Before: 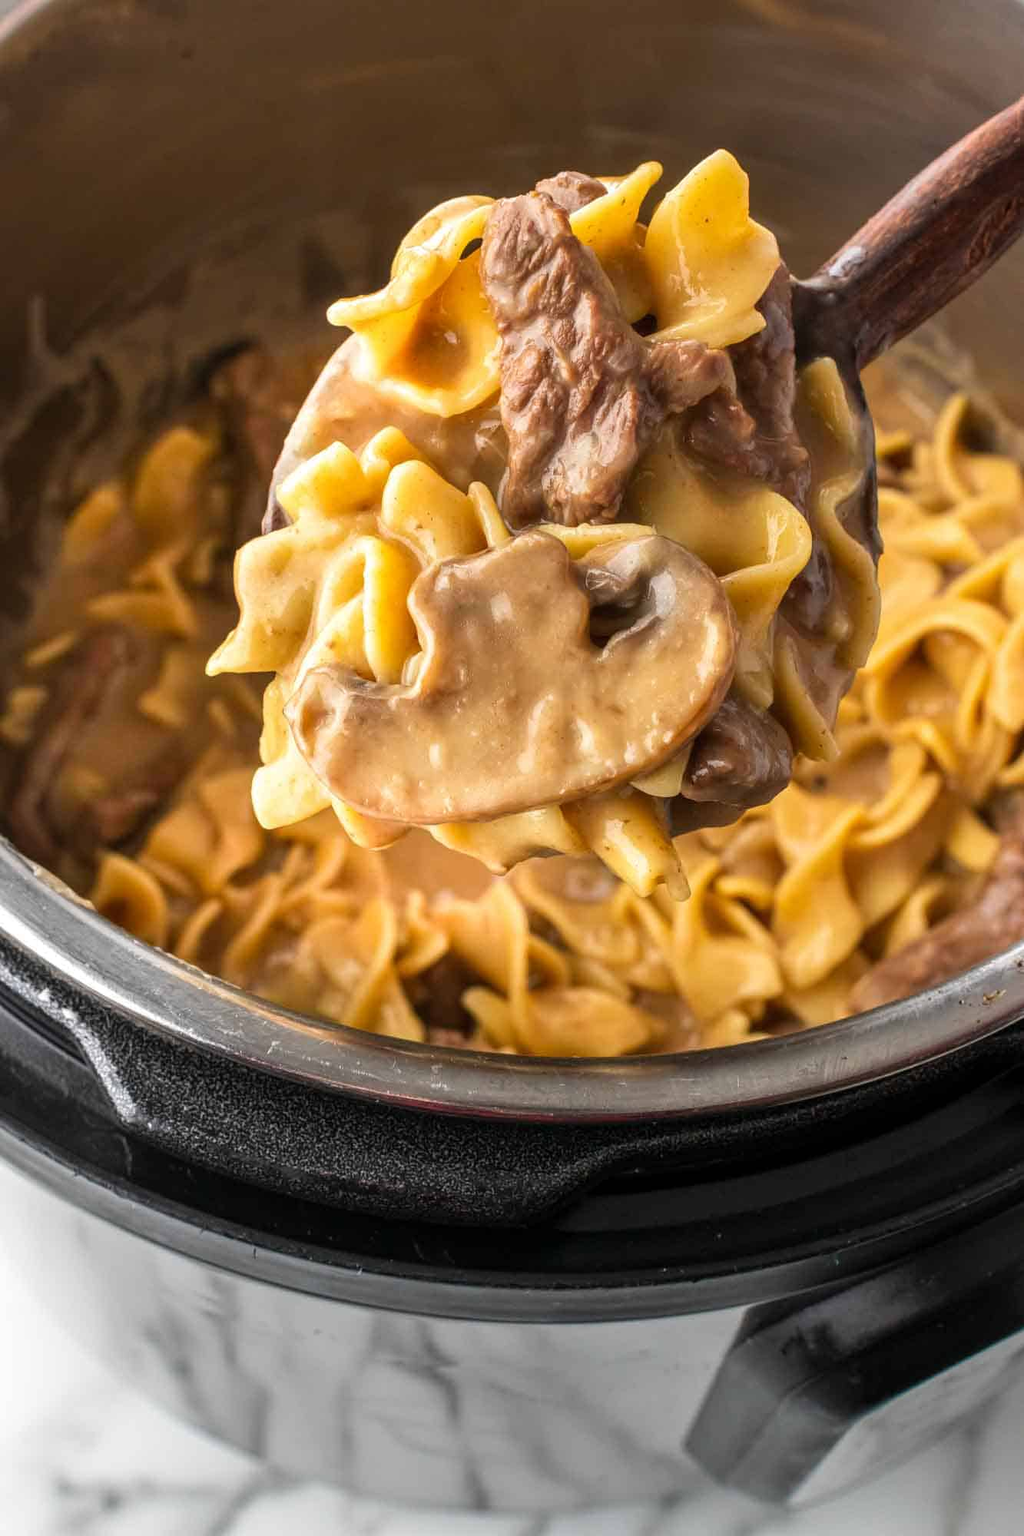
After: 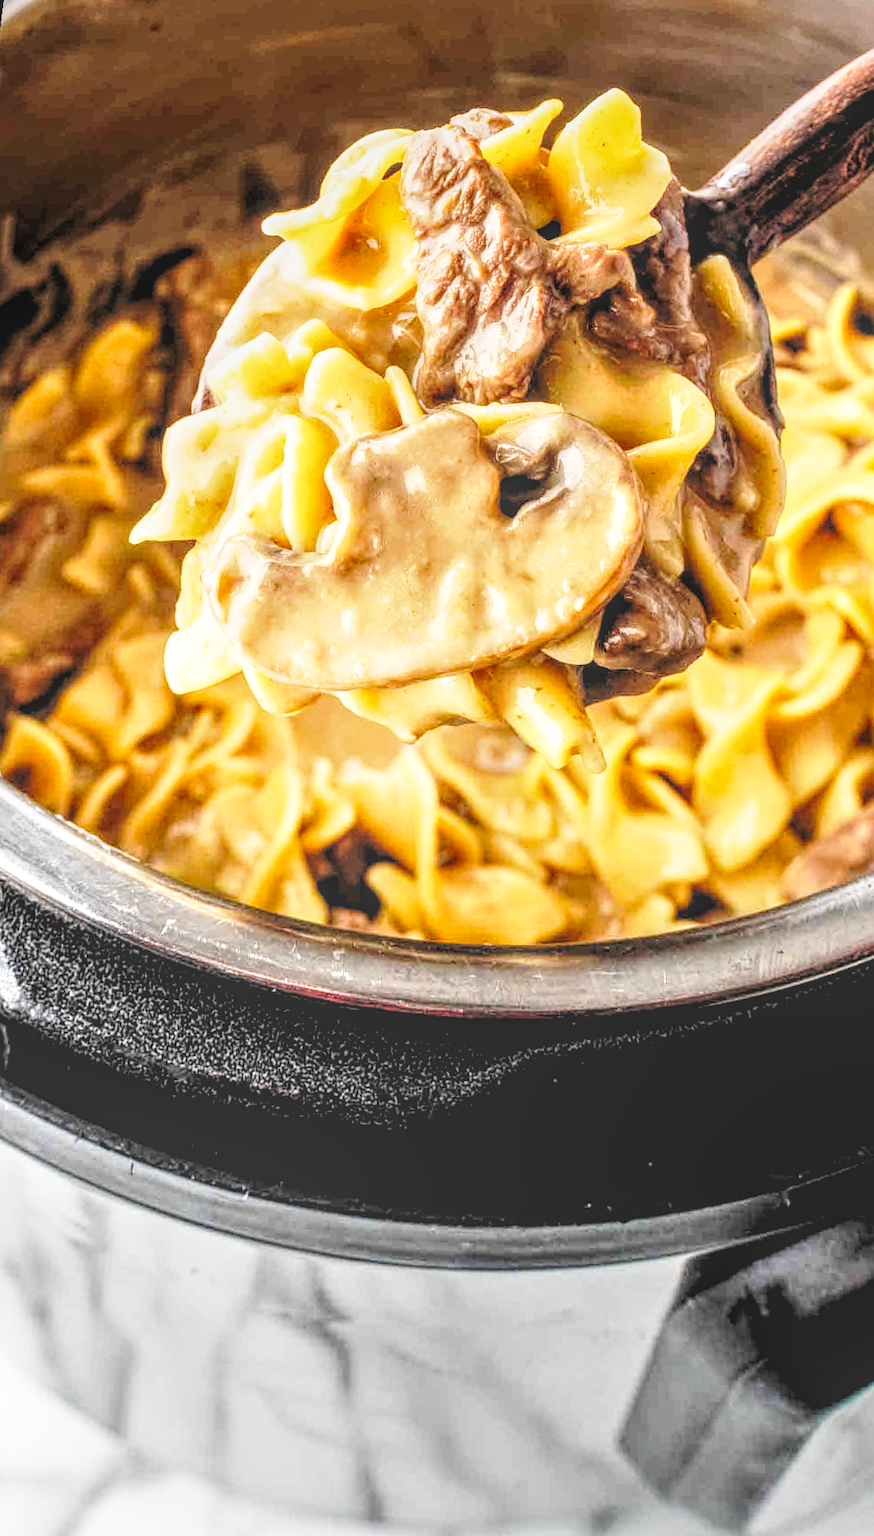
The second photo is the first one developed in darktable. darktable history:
rgb levels: levels [[0.013, 0.434, 0.89], [0, 0.5, 1], [0, 0.5, 1]]
rotate and perspective: rotation 0.72°, lens shift (vertical) -0.352, lens shift (horizontal) -0.051, crop left 0.152, crop right 0.859, crop top 0.019, crop bottom 0.964
base curve: curves: ch0 [(0, 0) (0.028, 0.03) (0.121, 0.232) (0.46, 0.748) (0.859, 0.968) (1, 1)], preserve colors none
tone equalizer: -8 EV -0.417 EV, -7 EV -0.389 EV, -6 EV -0.333 EV, -5 EV -0.222 EV, -3 EV 0.222 EV, -2 EV 0.333 EV, -1 EV 0.389 EV, +0 EV 0.417 EV, edges refinement/feathering 500, mask exposure compensation -1.25 EV, preserve details no
local contrast: highlights 66%, shadows 33%, detail 166%, midtone range 0.2
